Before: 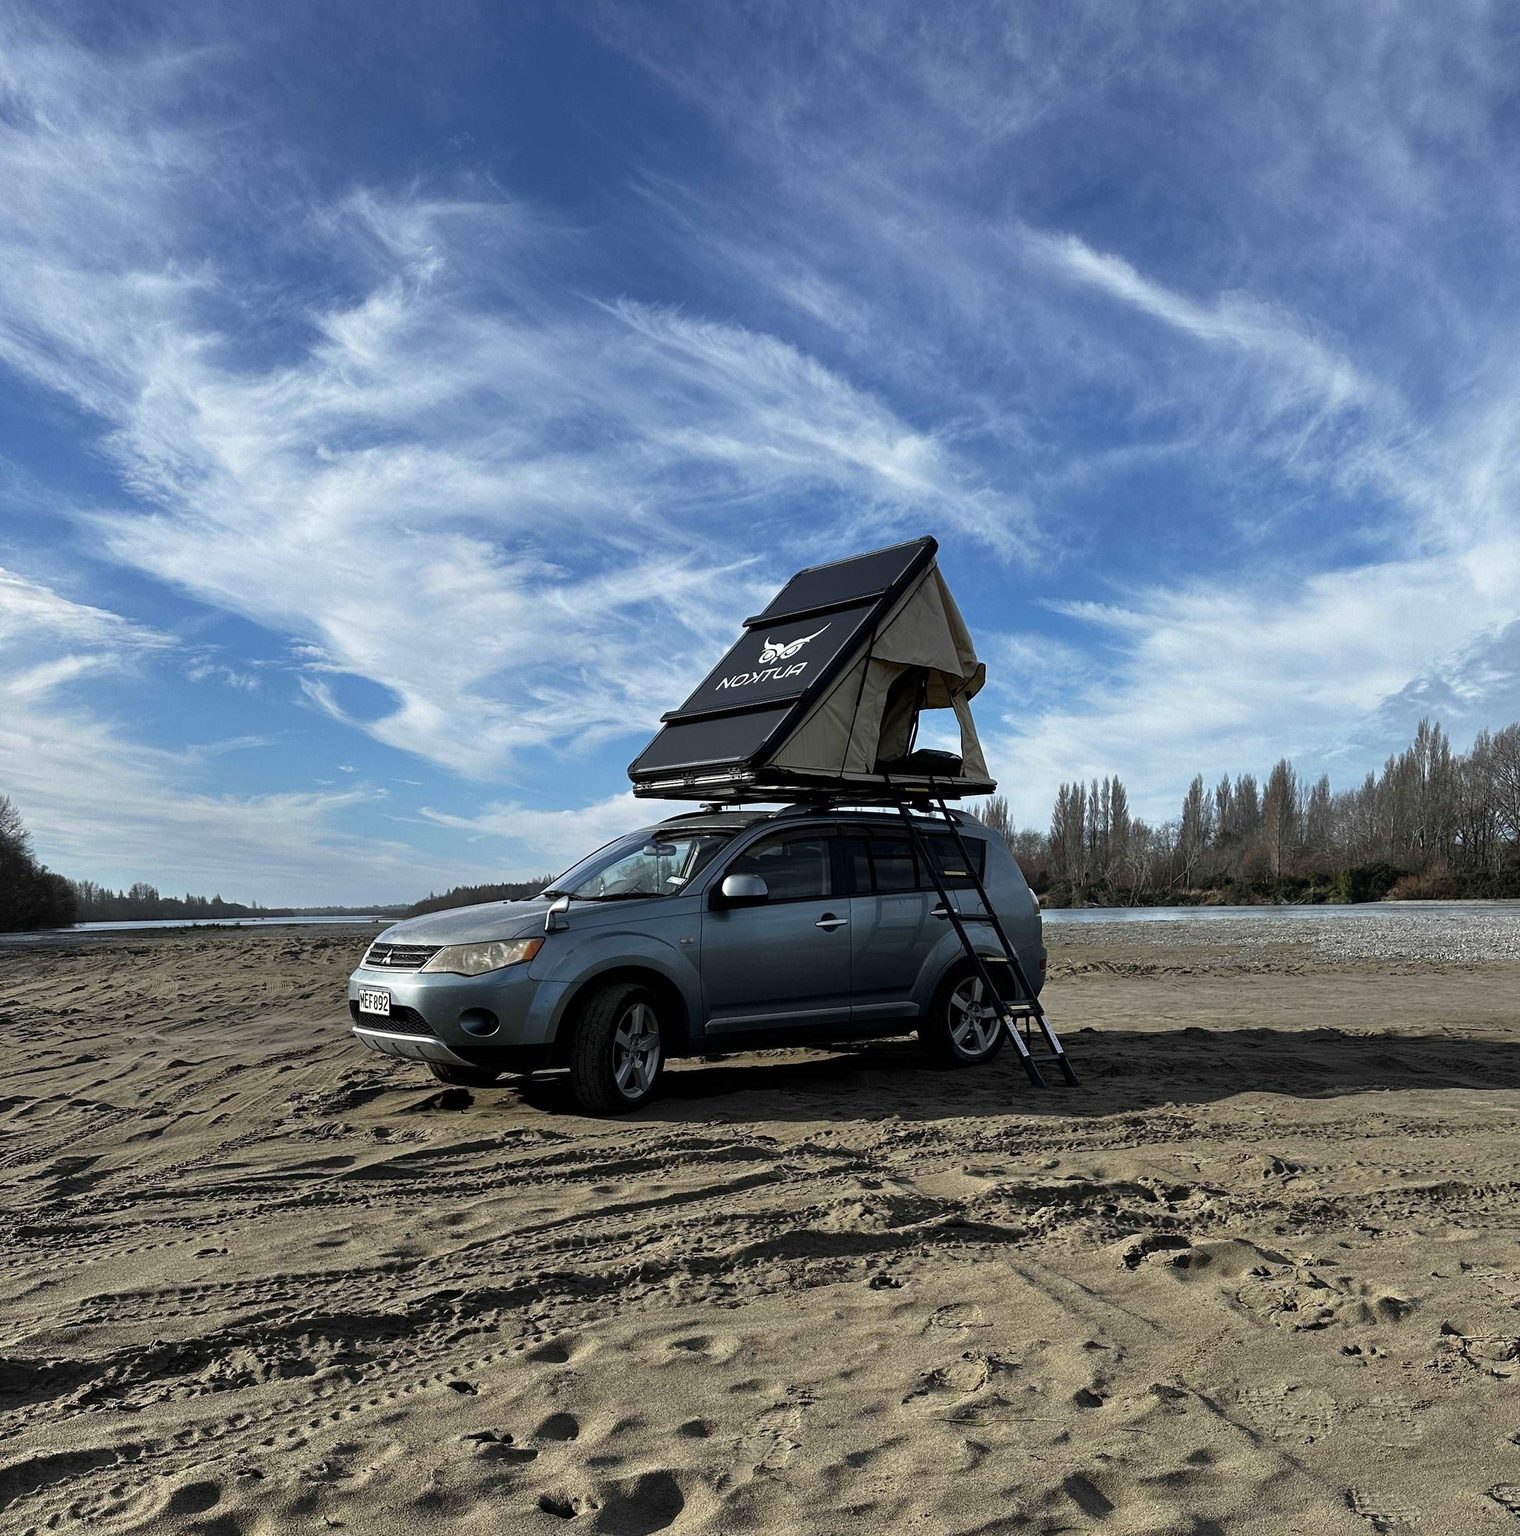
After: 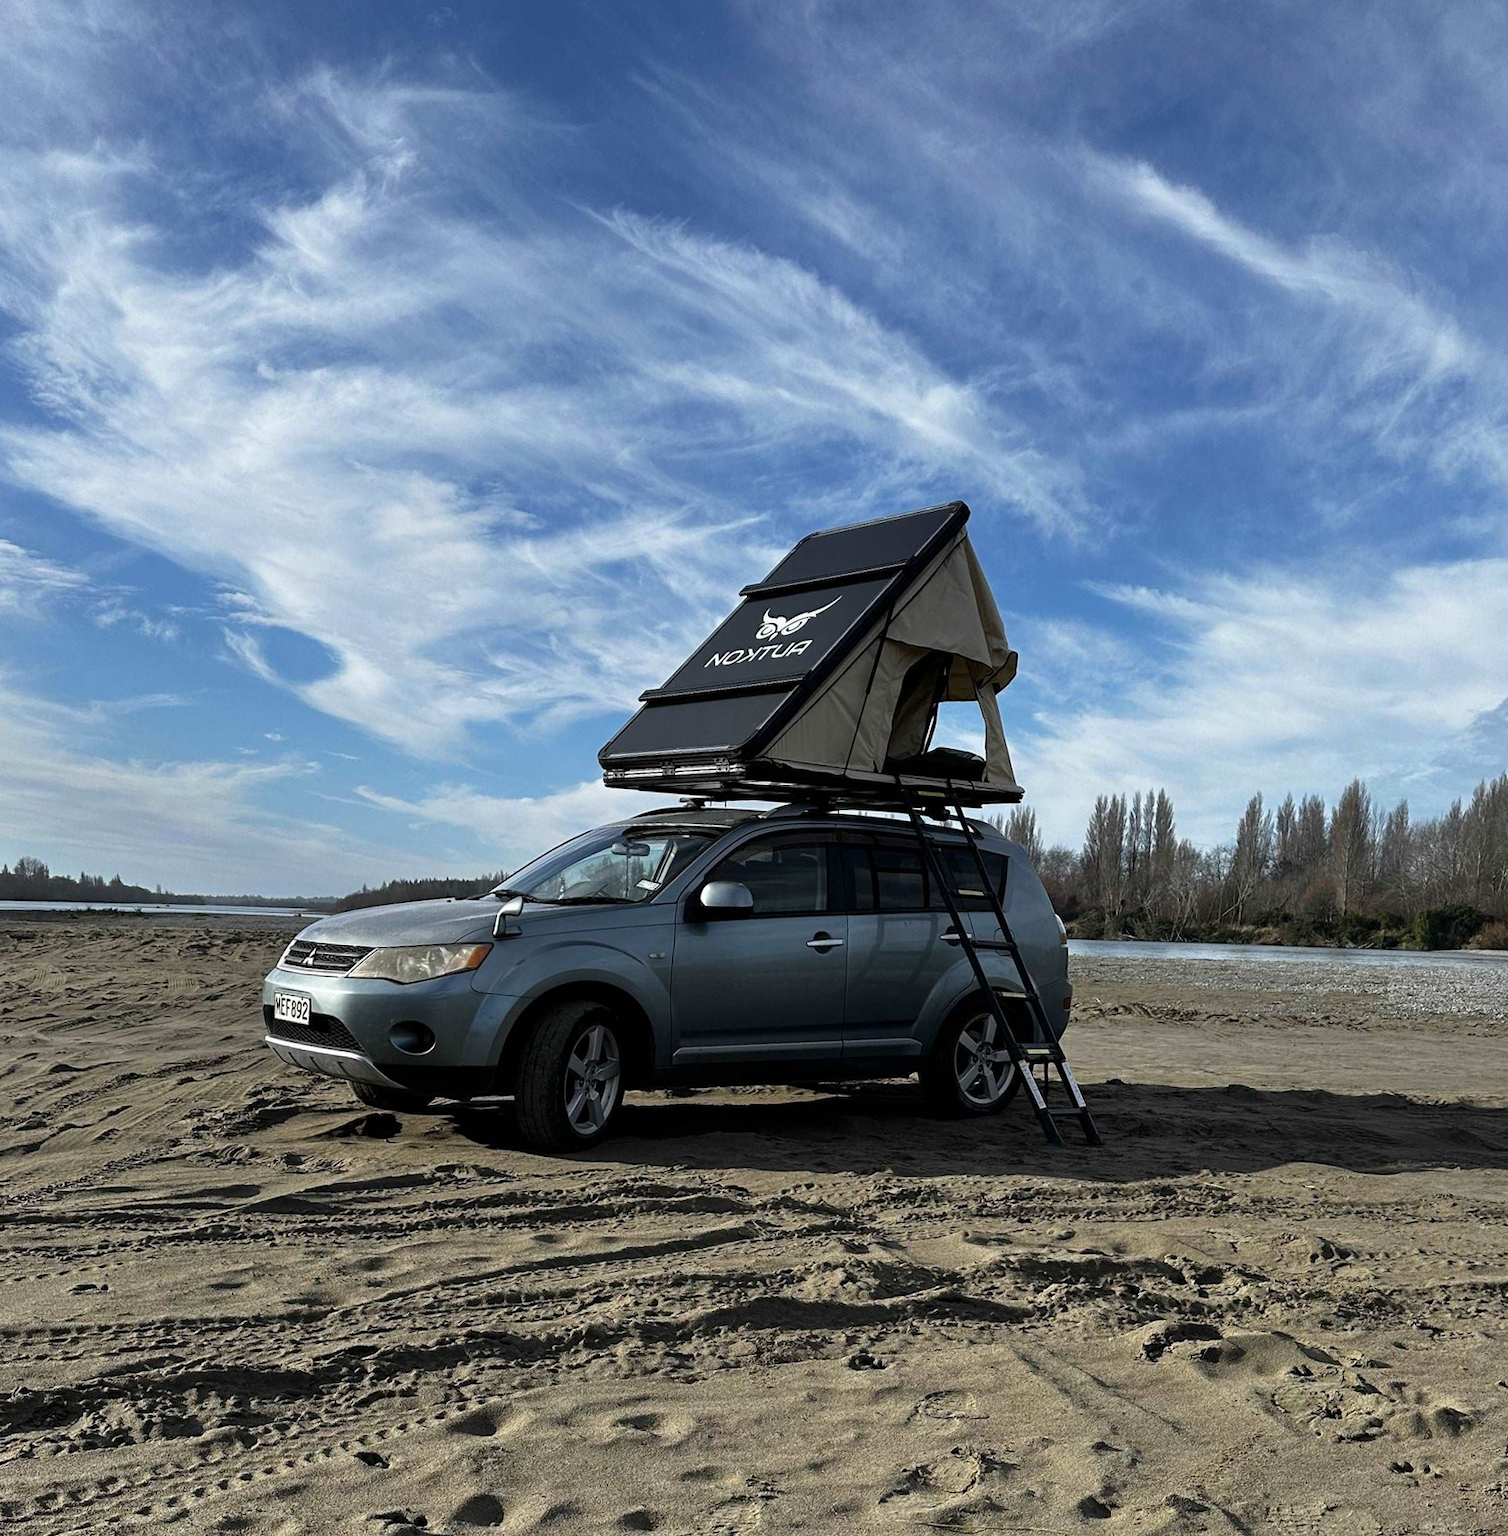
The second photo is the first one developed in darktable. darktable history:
local contrast: mode bilateral grid, contrast 21, coarseness 50, detail 101%, midtone range 0.2
crop and rotate: angle -2.84°, left 5.246%, top 5.214%, right 4.779%, bottom 4.161%
